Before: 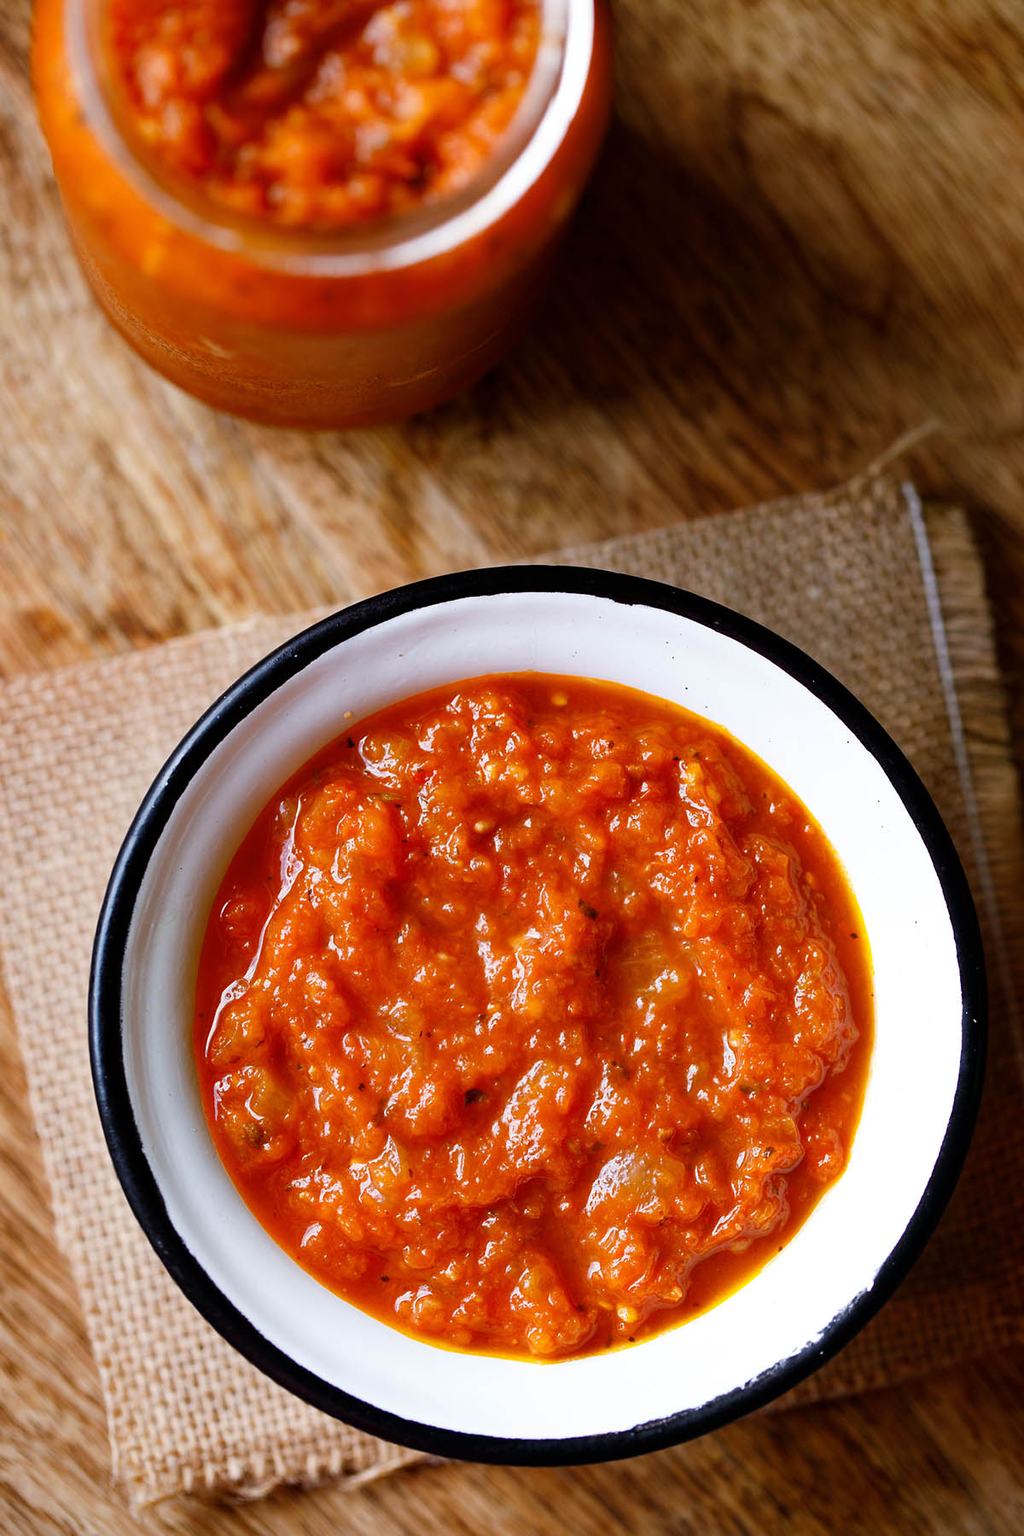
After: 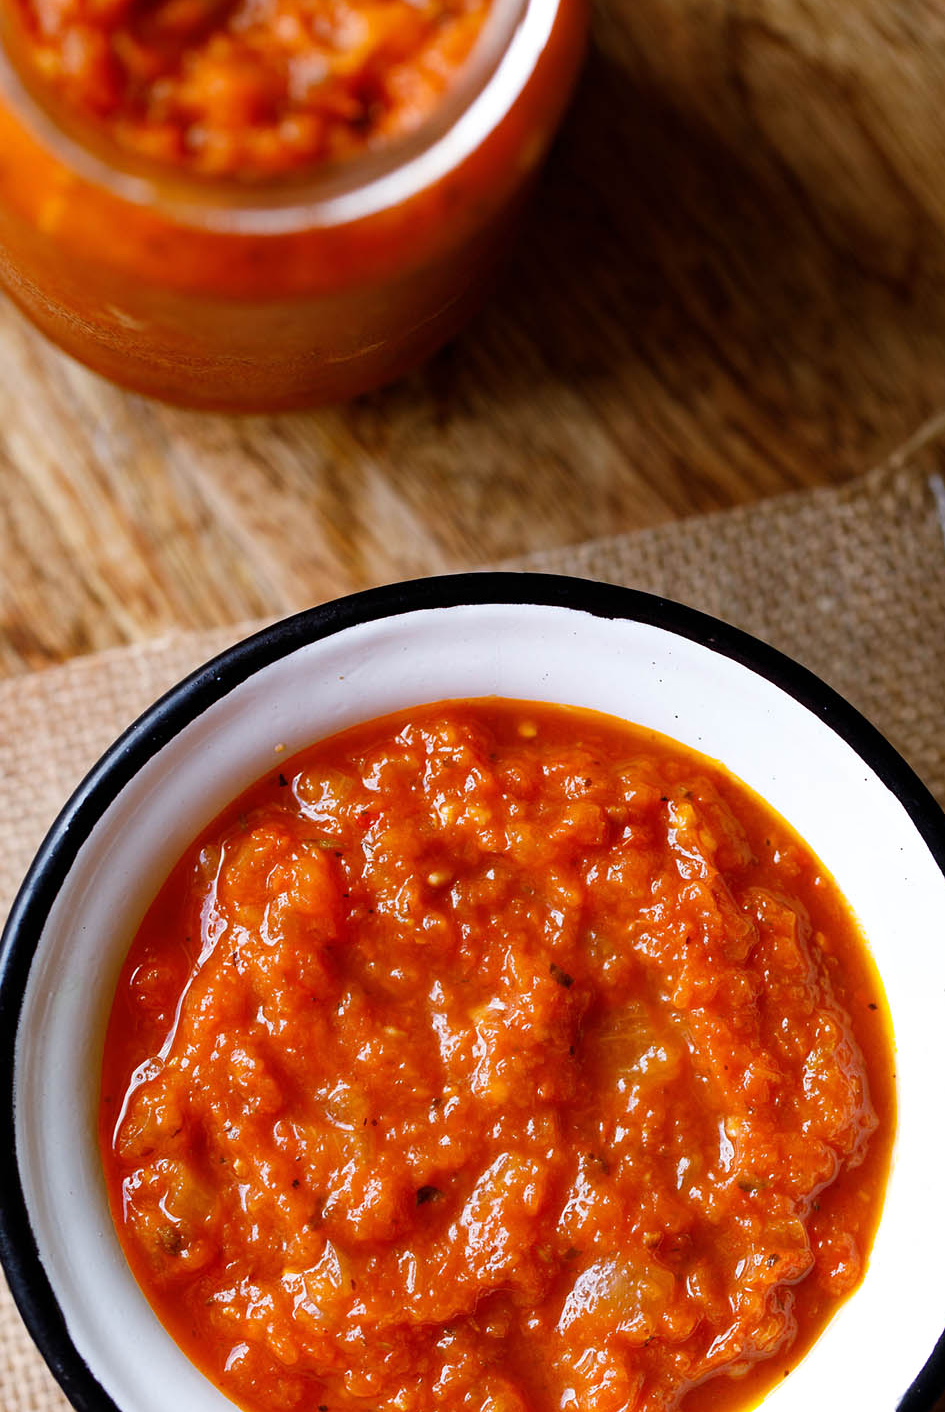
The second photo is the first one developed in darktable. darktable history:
crop and rotate: left 10.741%, top 5.018%, right 10.468%, bottom 16.514%
tone equalizer: mask exposure compensation -0.491 EV
